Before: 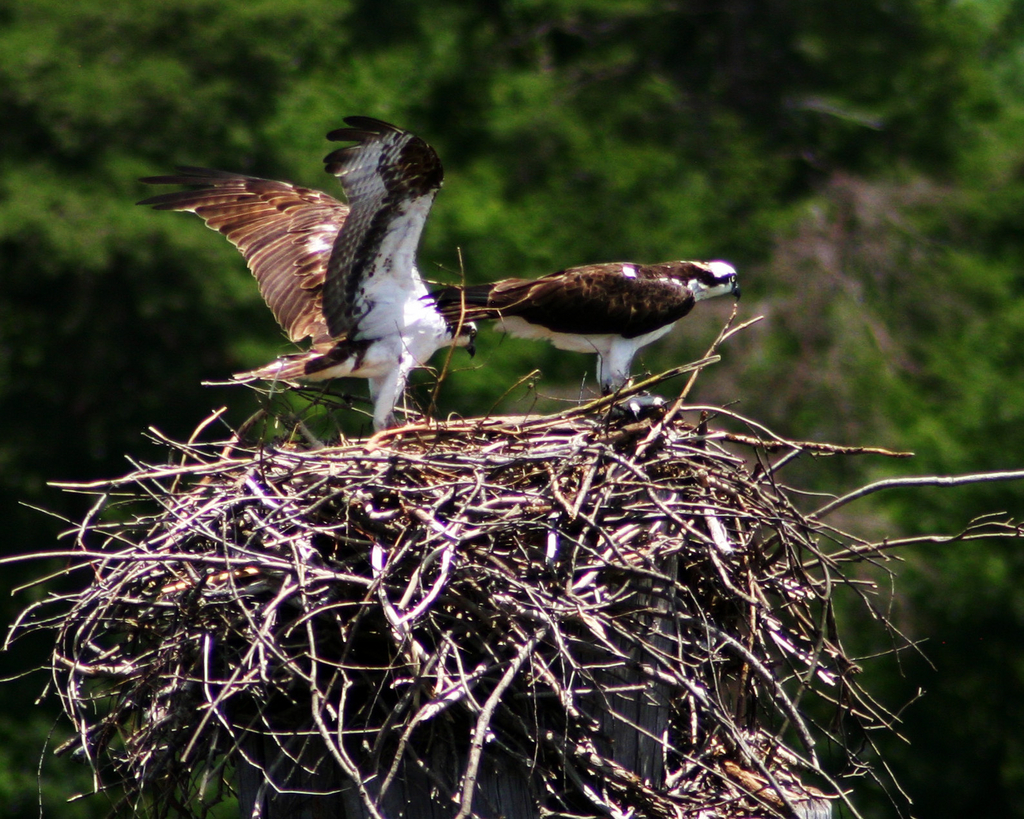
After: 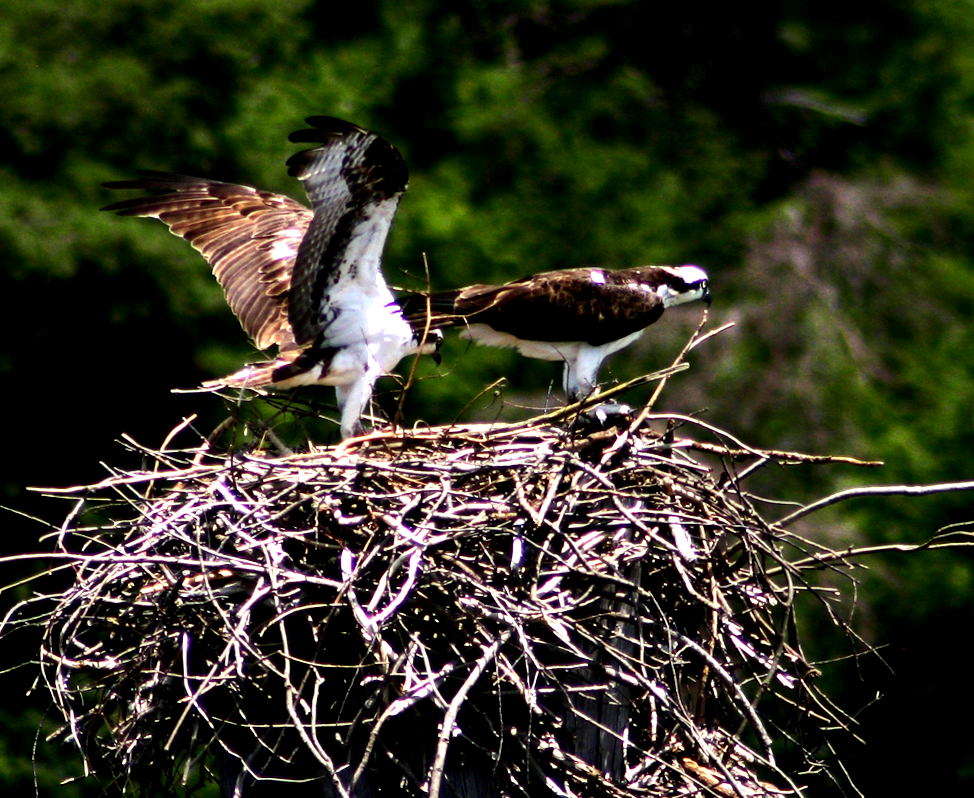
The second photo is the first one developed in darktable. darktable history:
exposure: black level correction 0.009, exposure 0.119 EV, compensate highlight preservation false
rotate and perspective: rotation 0.074°, lens shift (vertical) 0.096, lens shift (horizontal) -0.041, crop left 0.043, crop right 0.952, crop top 0.024, crop bottom 0.979
tone equalizer: -8 EV -0.75 EV, -7 EV -0.7 EV, -6 EV -0.6 EV, -5 EV -0.4 EV, -3 EV 0.4 EV, -2 EV 0.6 EV, -1 EV 0.7 EV, +0 EV 0.75 EV, edges refinement/feathering 500, mask exposure compensation -1.57 EV, preserve details no
